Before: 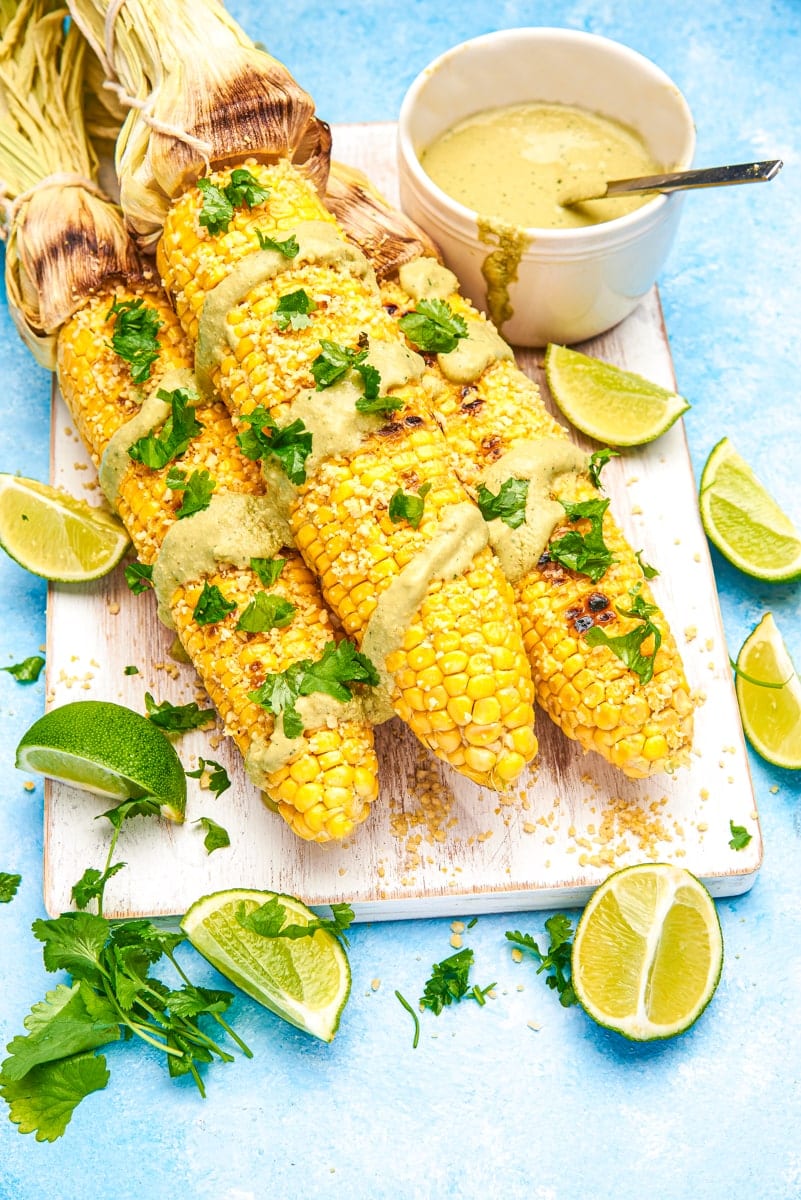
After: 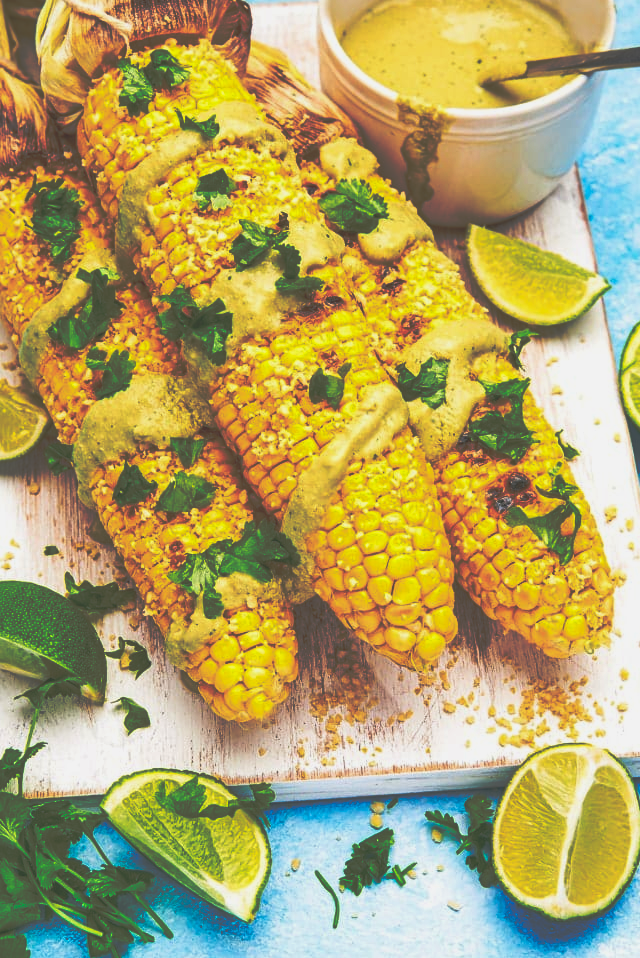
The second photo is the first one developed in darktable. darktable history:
tone curve: curves: ch0 [(0, 0) (0.003, 0.032) (0.53, 0.368) (0.901, 0.866) (1, 1)], preserve colors none
crop and rotate: left 10.071%, top 10.071%, right 10.02%, bottom 10.02%
exposure: black level correction -0.015, exposure -0.125 EV, compensate highlight preservation false
